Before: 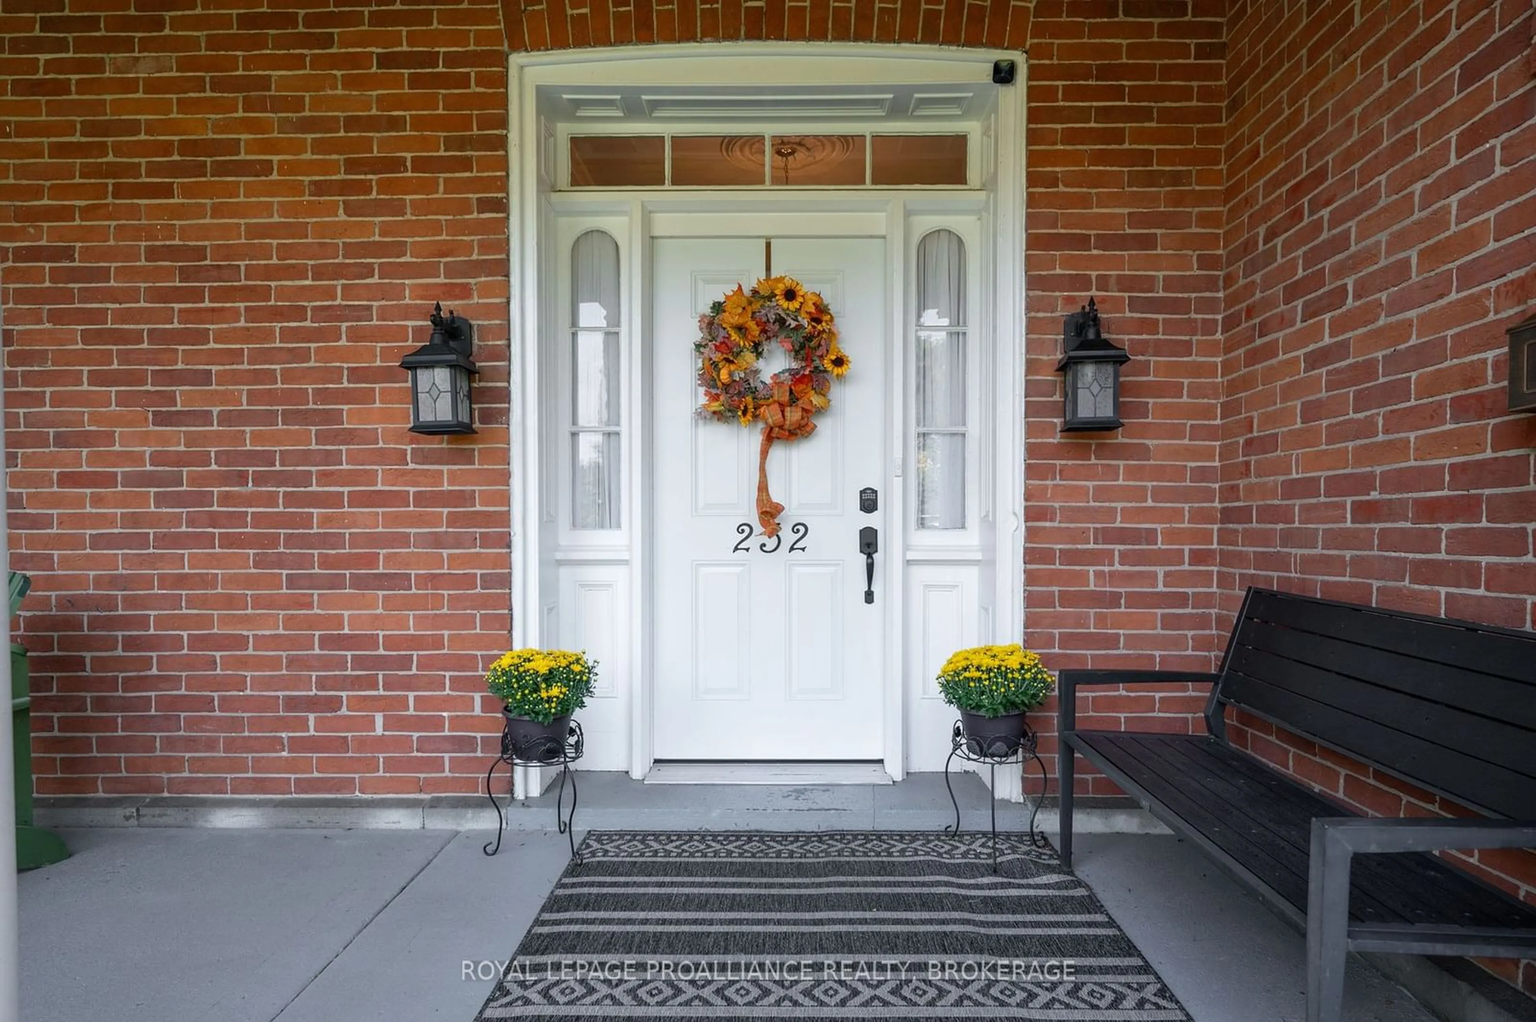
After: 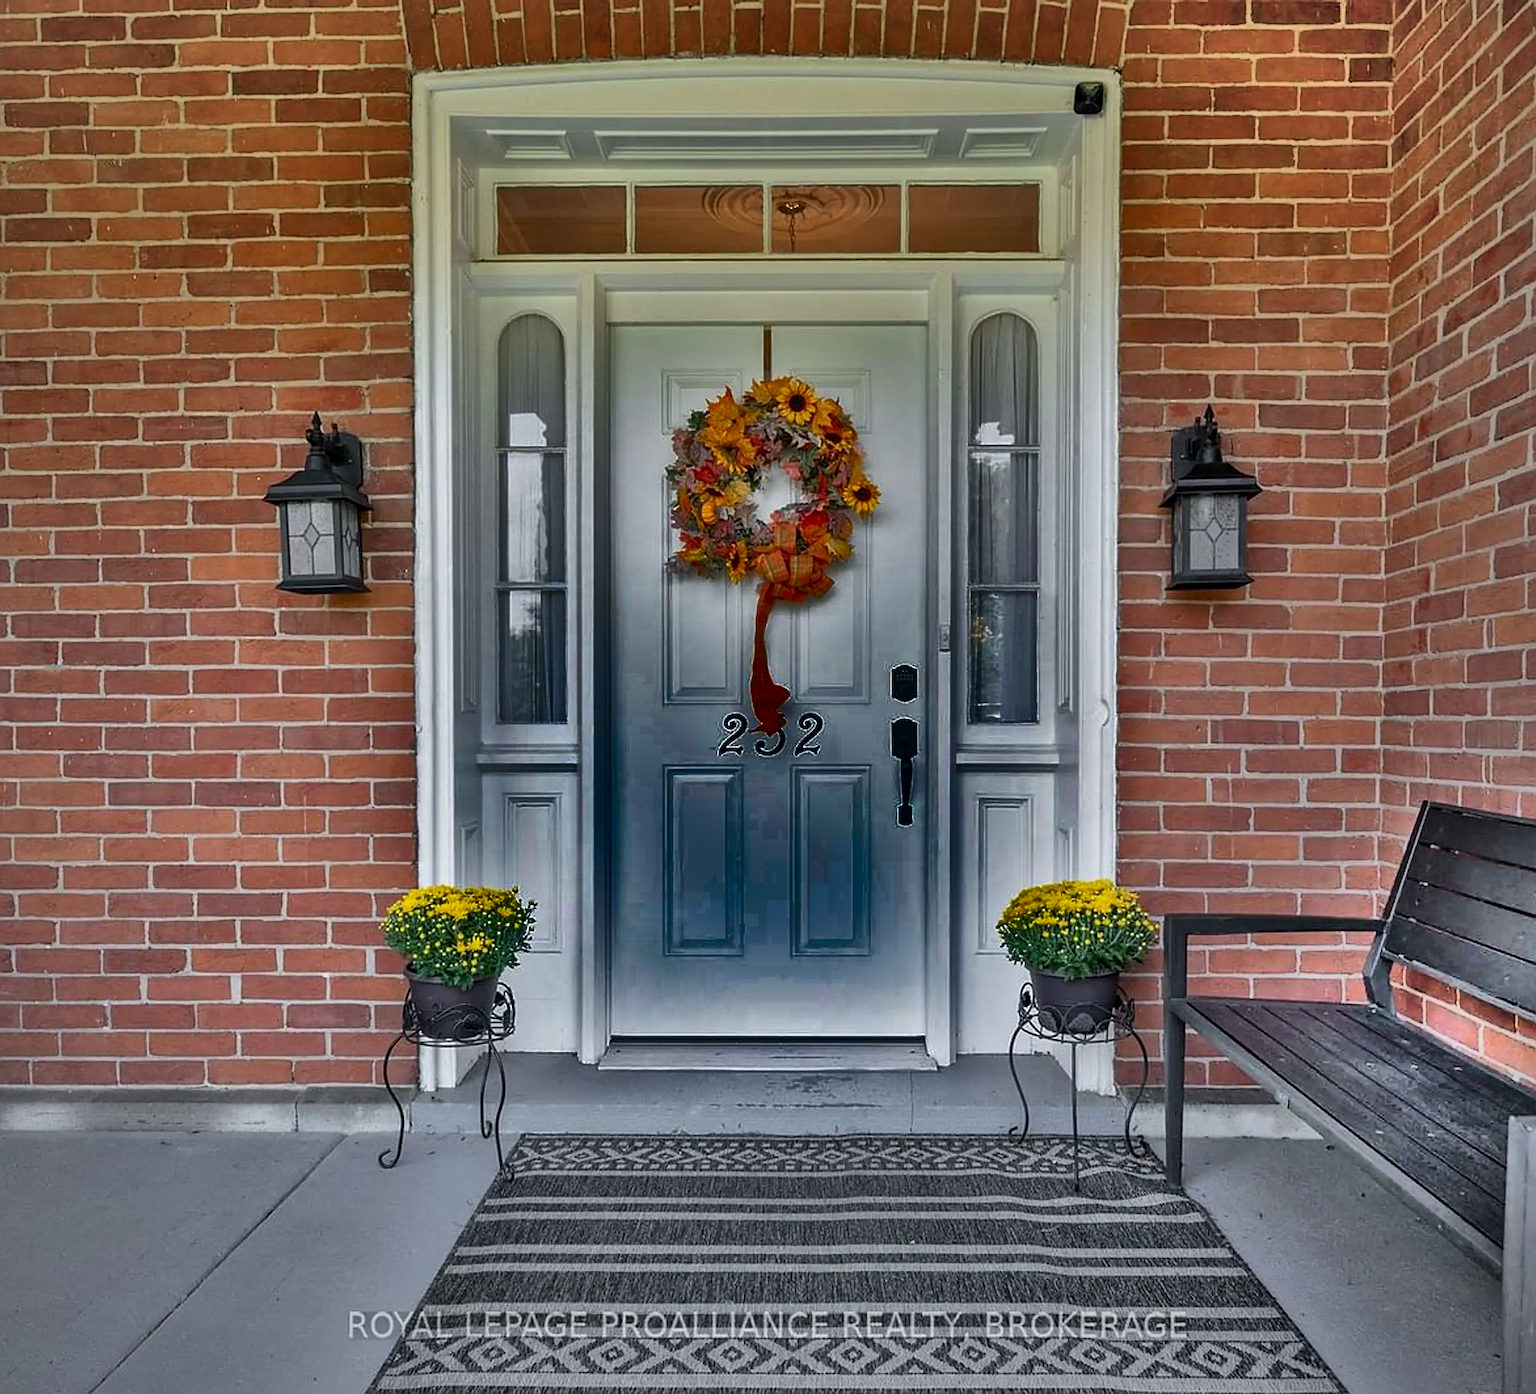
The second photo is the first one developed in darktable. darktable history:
local contrast: mode bilateral grid, contrast 20, coarseness 50, detail 120%, midtone range 0.2
sharpen: on, module defaults
shadows and highlights: radius 123.98, shadows 100, white point adjustment -3, highlights -100, highlights color adjustment 89.84%, soften with gaussian
vignetting: fall-off radius 93.87%
crop: left 13.443%, right 13.31%
